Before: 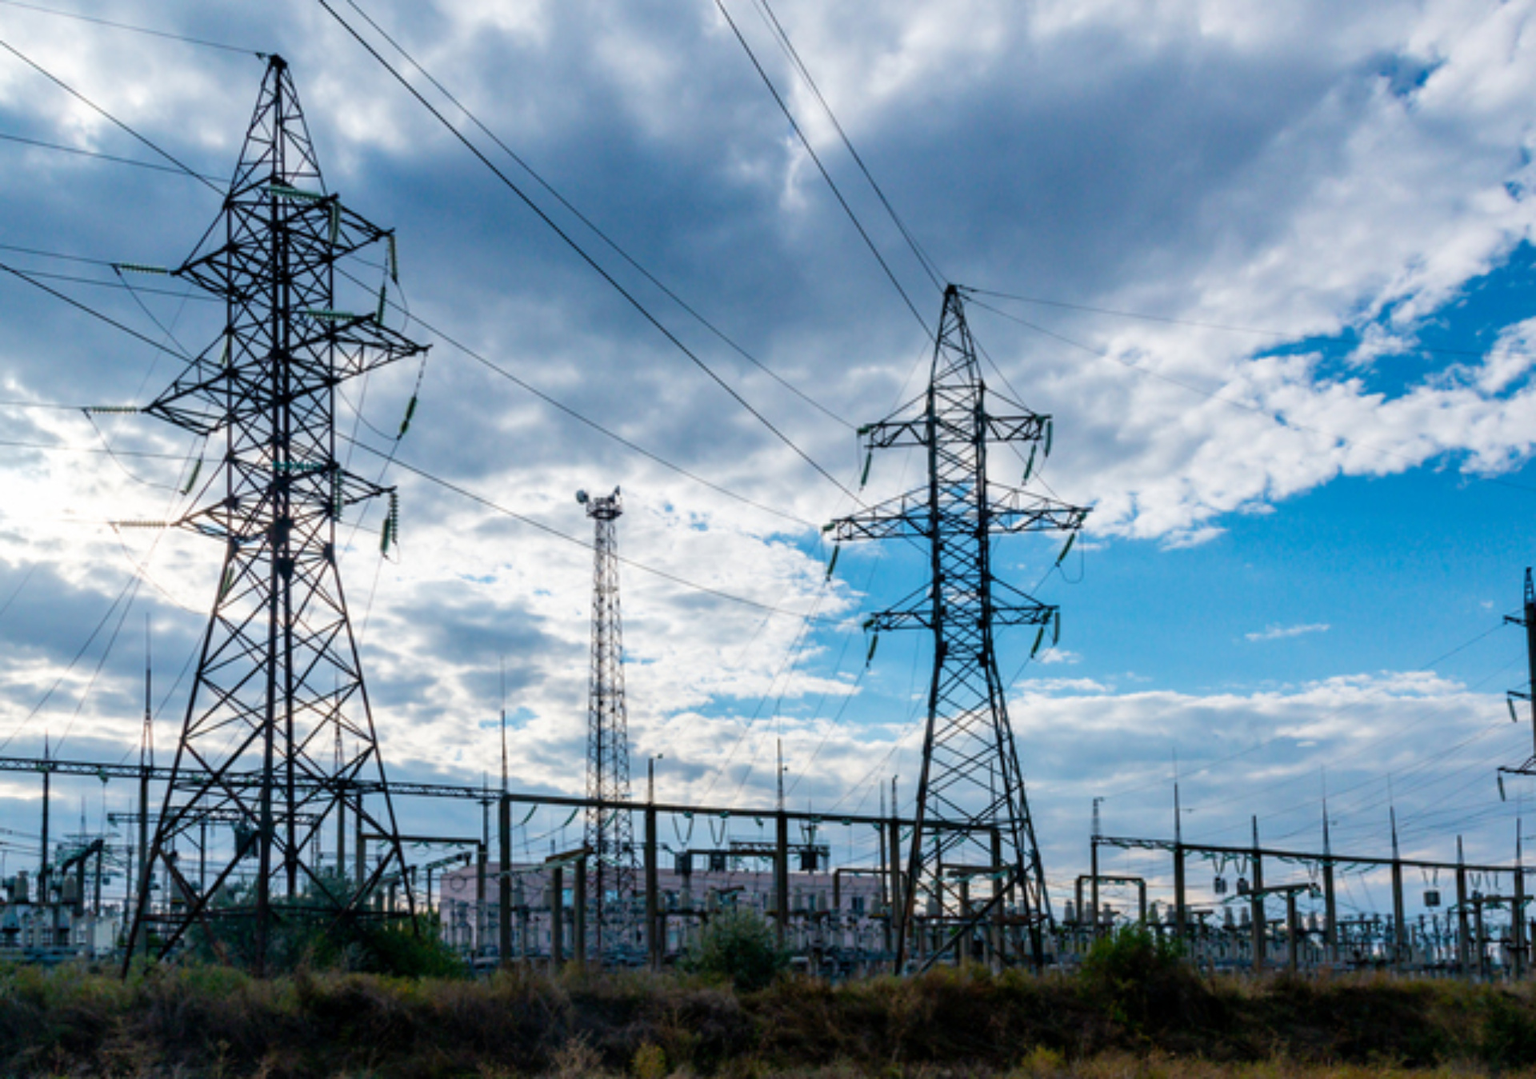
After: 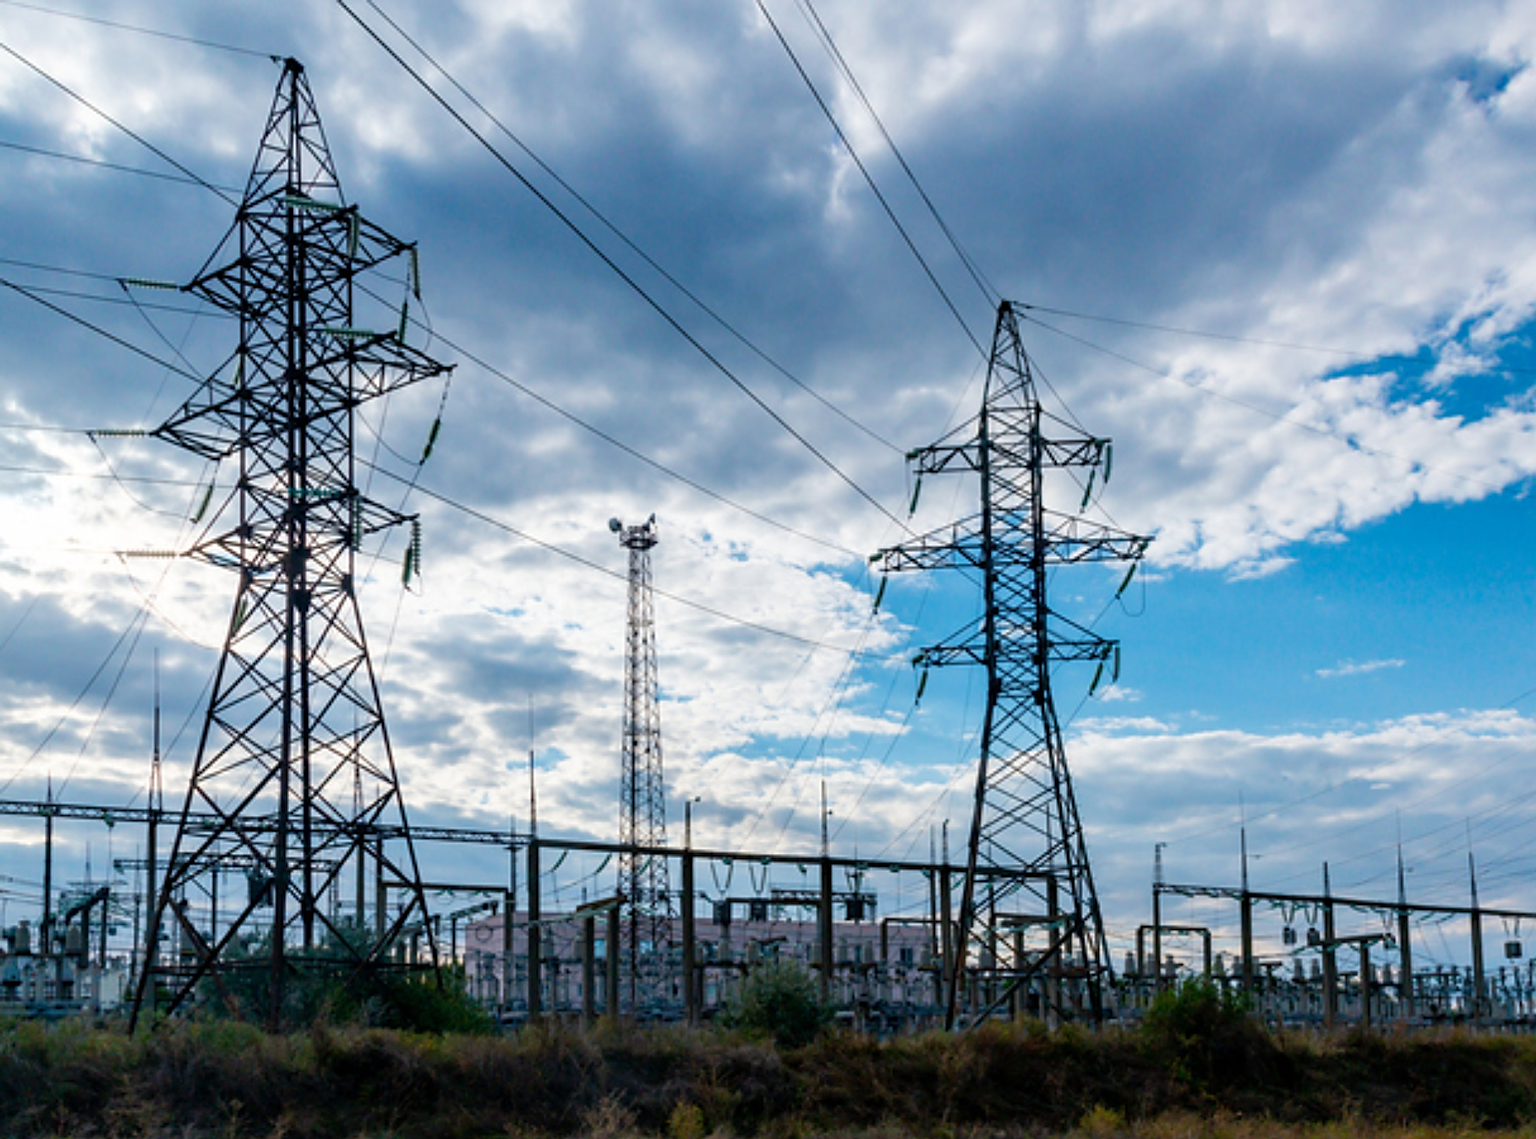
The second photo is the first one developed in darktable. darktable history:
sharpen: on, module defaults
crop and rotate: left 0%, right 5.357%
